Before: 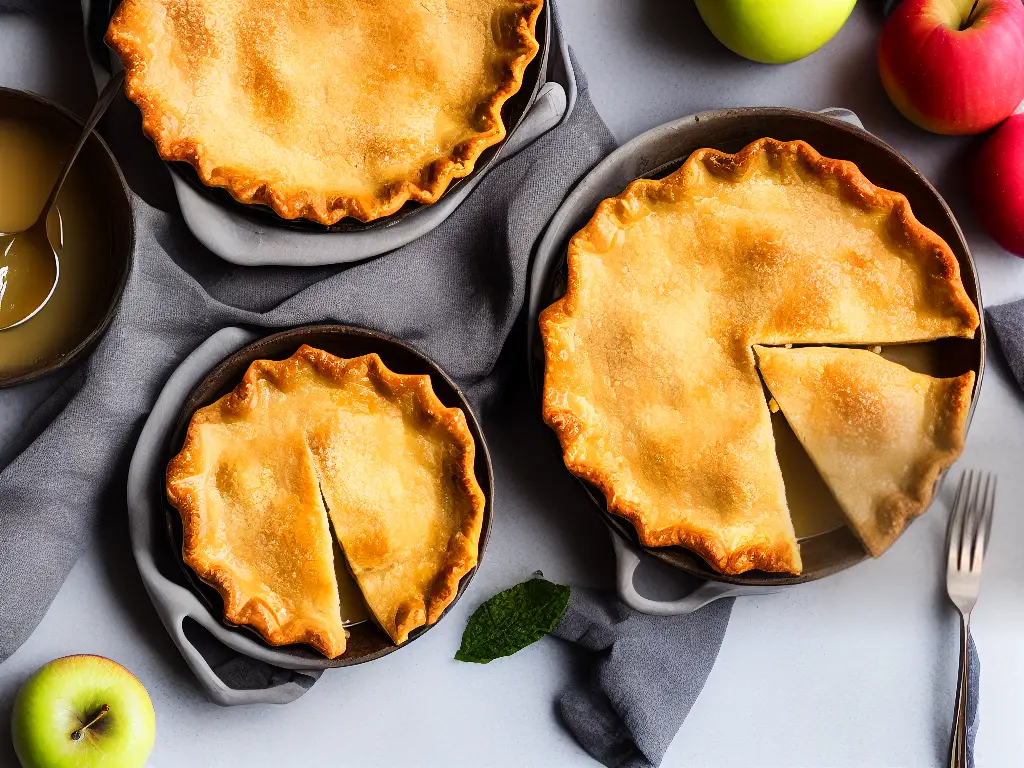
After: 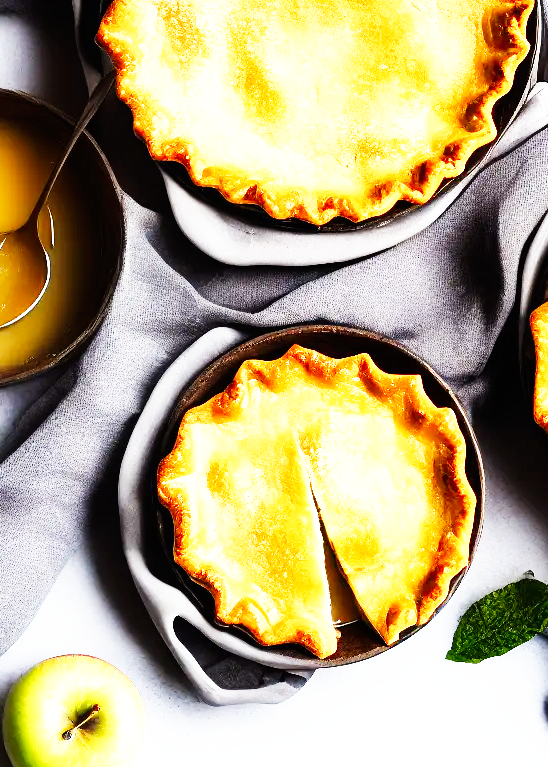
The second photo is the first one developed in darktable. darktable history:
base curve: curves: ch0 [(0, 0) (0.007, 0.004) (0.027, 0.03) (0.046, 0.07) (0.207, 0.54) (0.442, 0.872) (0.673, 0.972) (1, 1)], preserve colors none
exposure: black level correction 0, exposure 0.5 EV, compensate highlight preservation false
crop: left 0.906%, right 45.488%, bottom 0.088%
